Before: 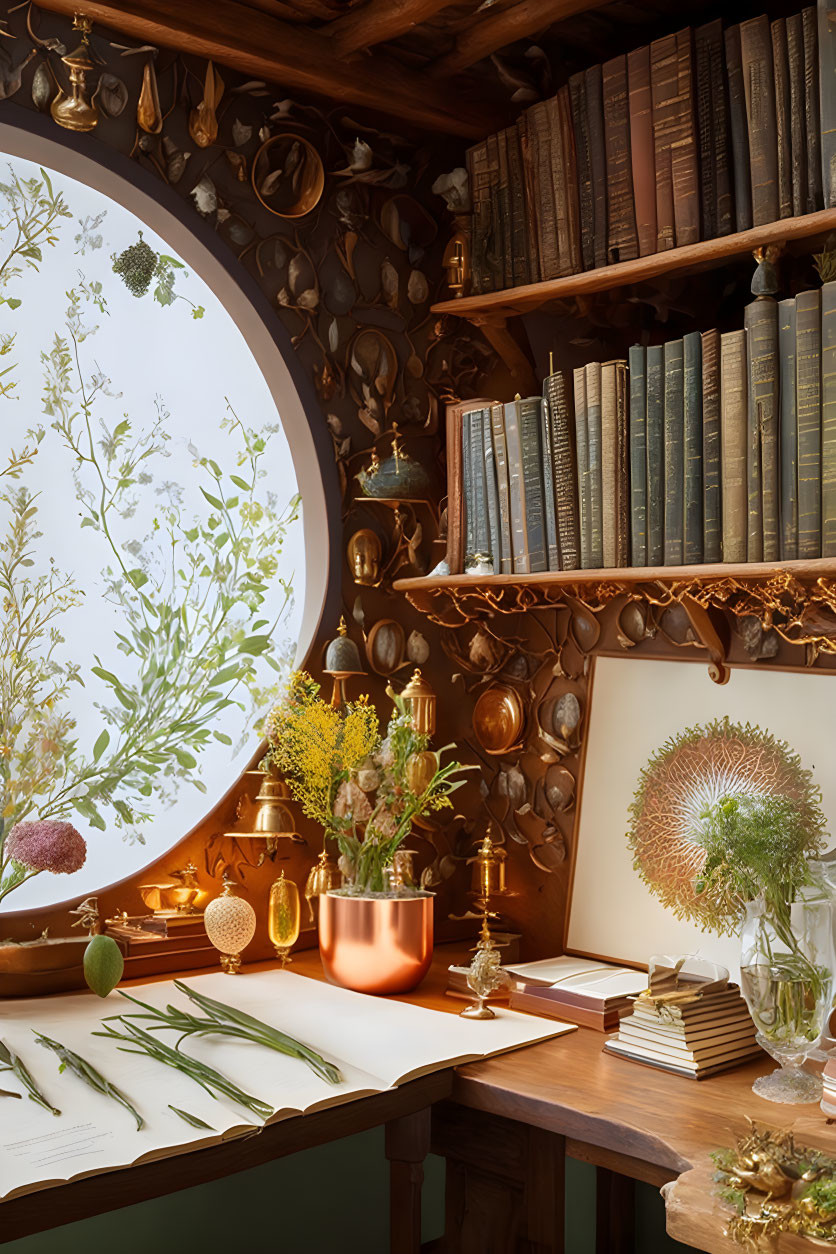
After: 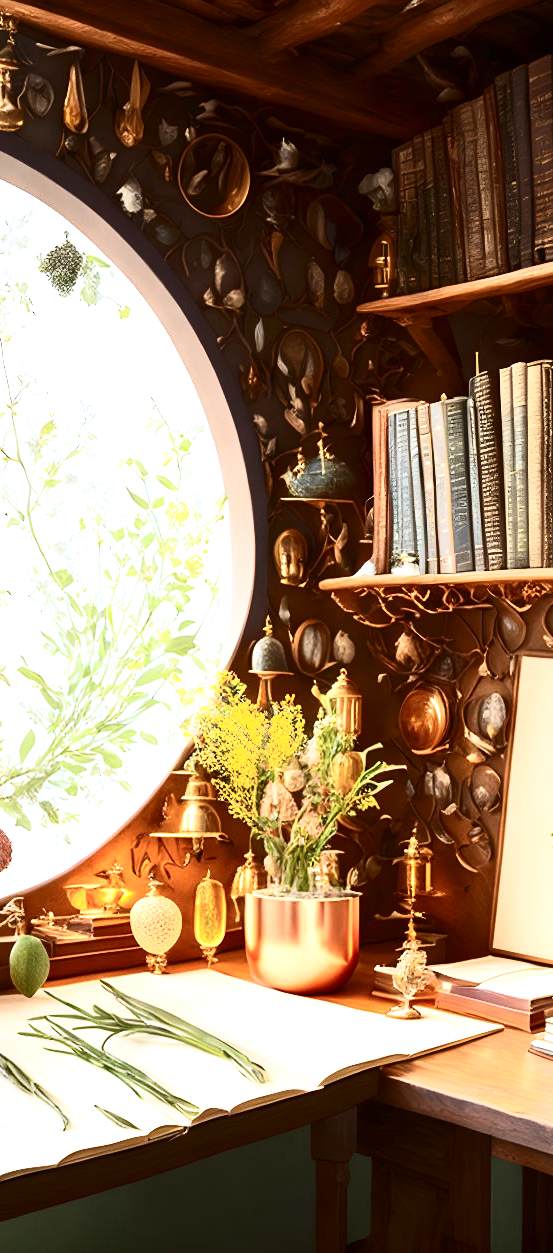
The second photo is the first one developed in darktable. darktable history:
contrast brightness saturation: contrast 0.386, brightness 0.107
exposure: black level correction 0, exposure 0.89 EV, compensate highlight preservation false
crop and rotate: left 8.852%, right 24.908%
